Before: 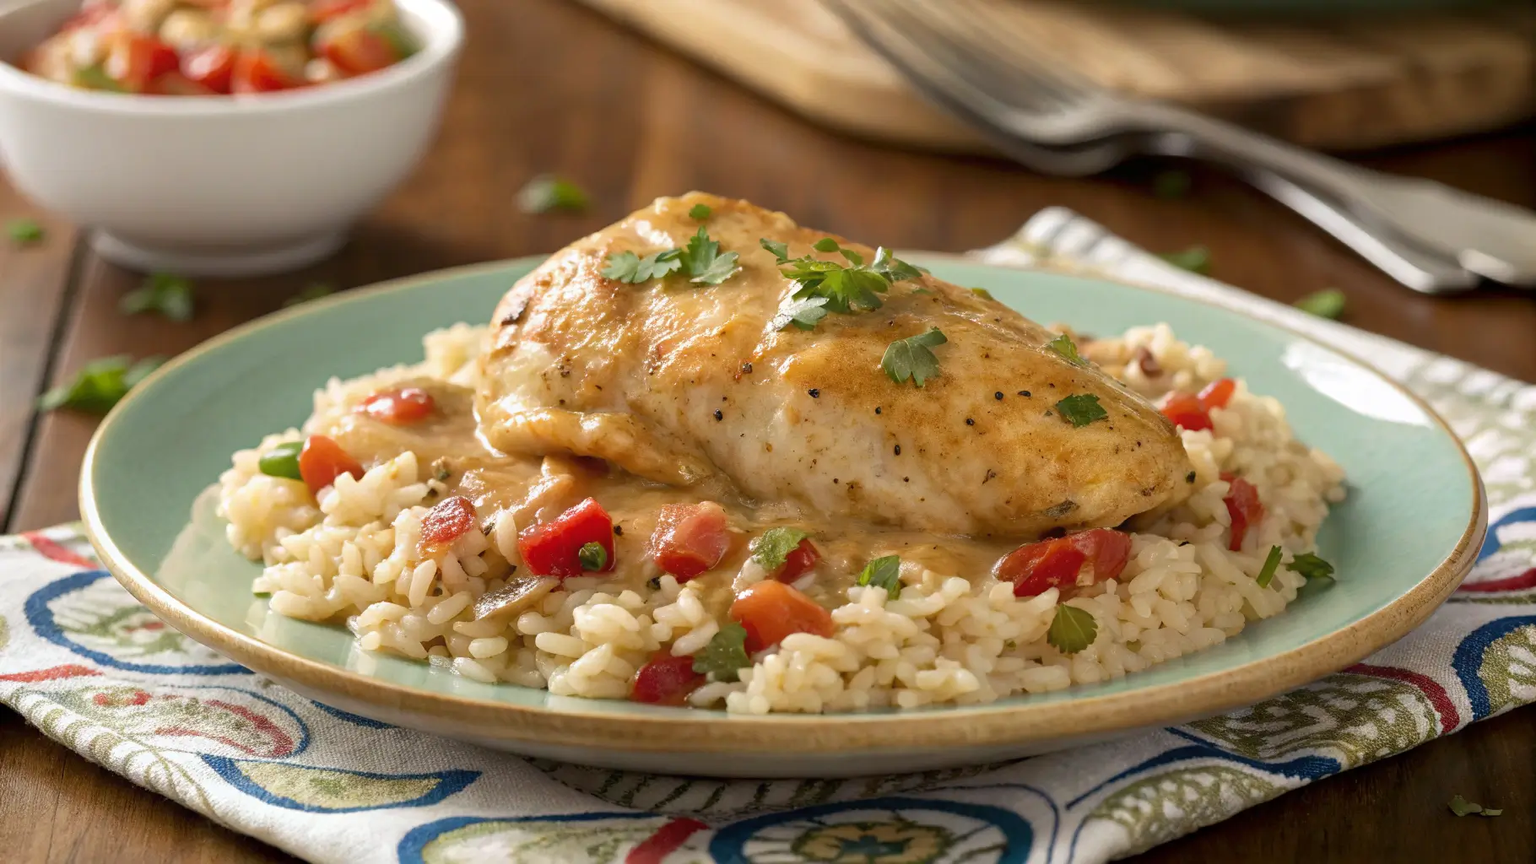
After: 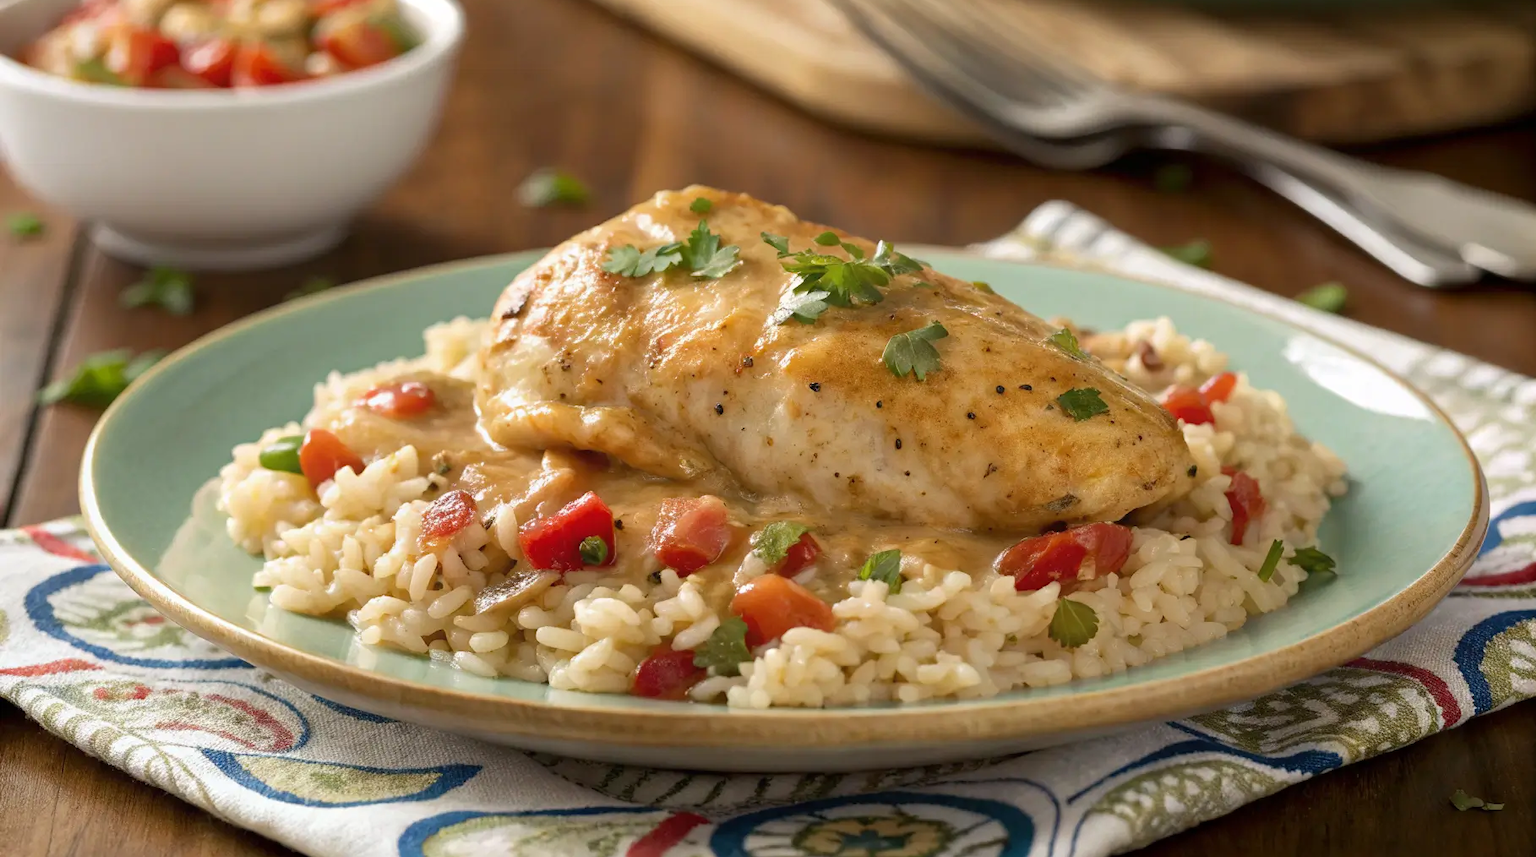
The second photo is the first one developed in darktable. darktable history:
crop: top 0.819%, right 0.061%
